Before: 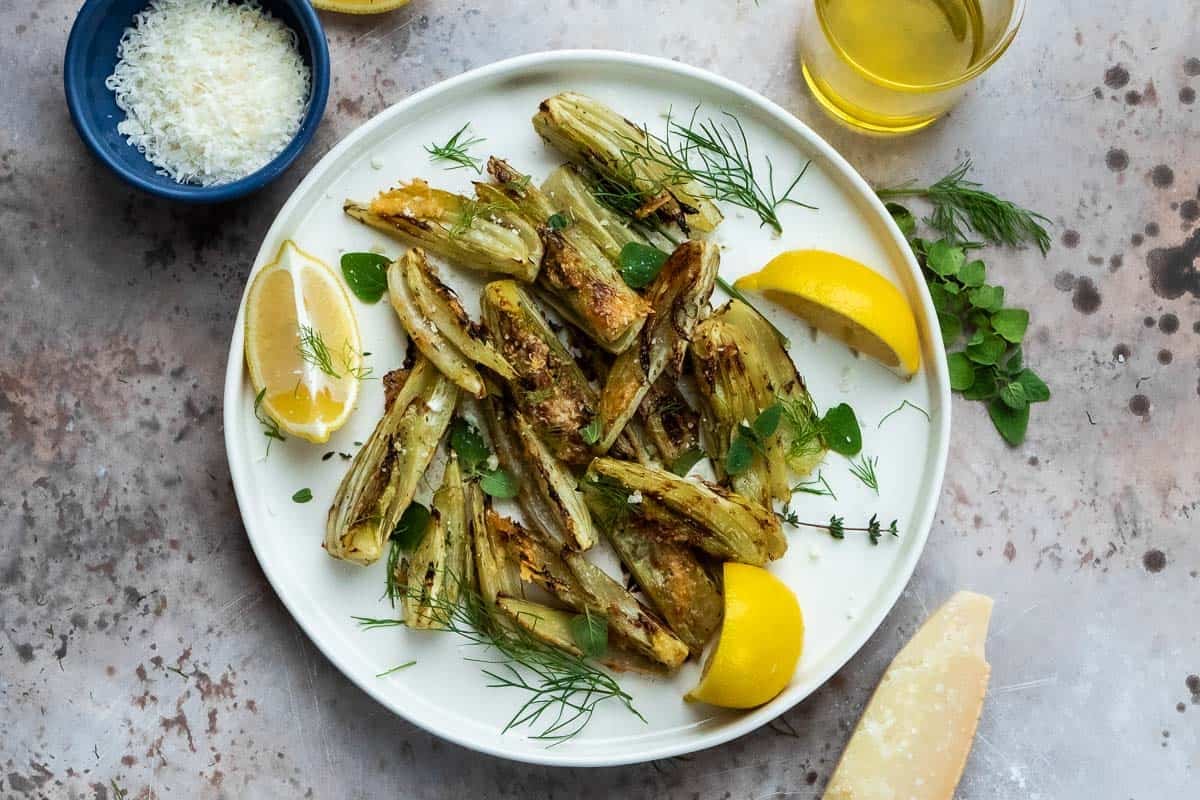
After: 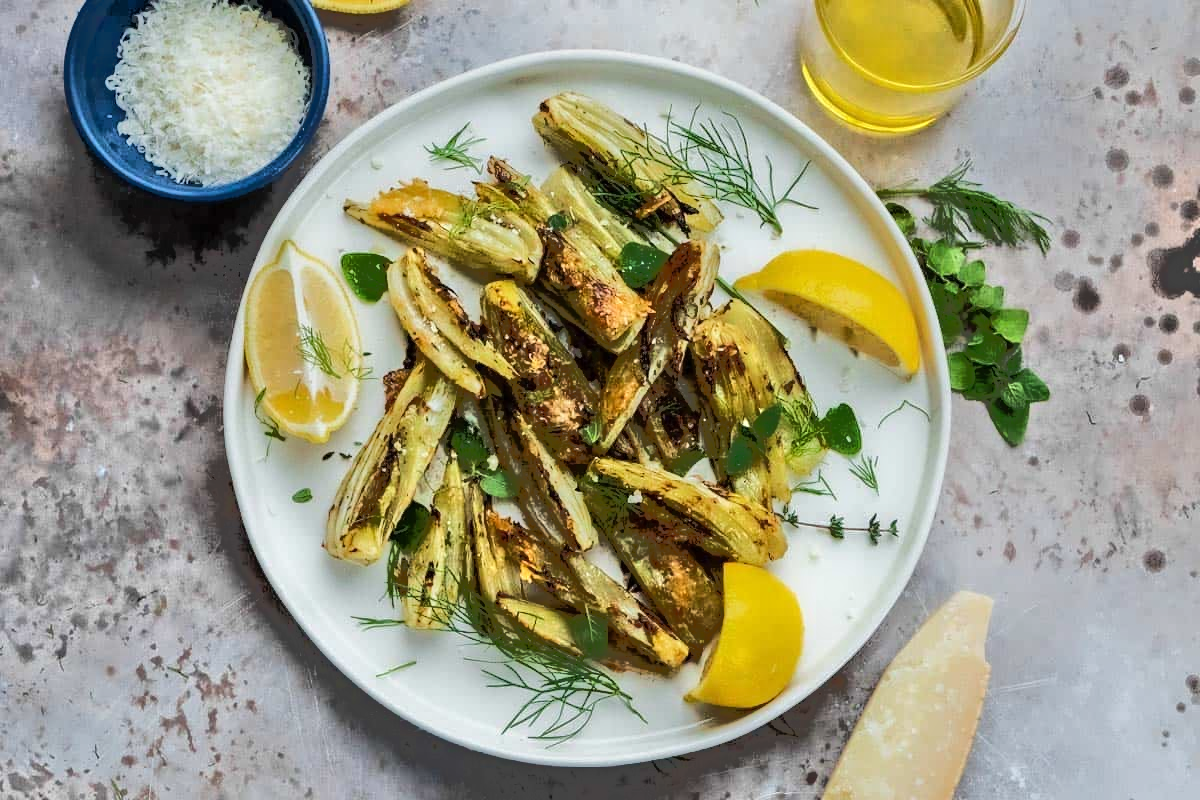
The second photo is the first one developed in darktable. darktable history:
tone equalizer: -7 EV -0.645 EV, -6 EV 0.966 EV, -5 EV -0.45 EV, -4 EV 0.409 EV, -3 EV 0.441 EV, -2 EV 0.166 EV, -1 EV -0.128 EV, +0 EV -0.373 EV, smoothing diameter 2.01%, edges refinement/feathering 21.64, mask exposure compensation -1.57 EV, filter diffusion 5
